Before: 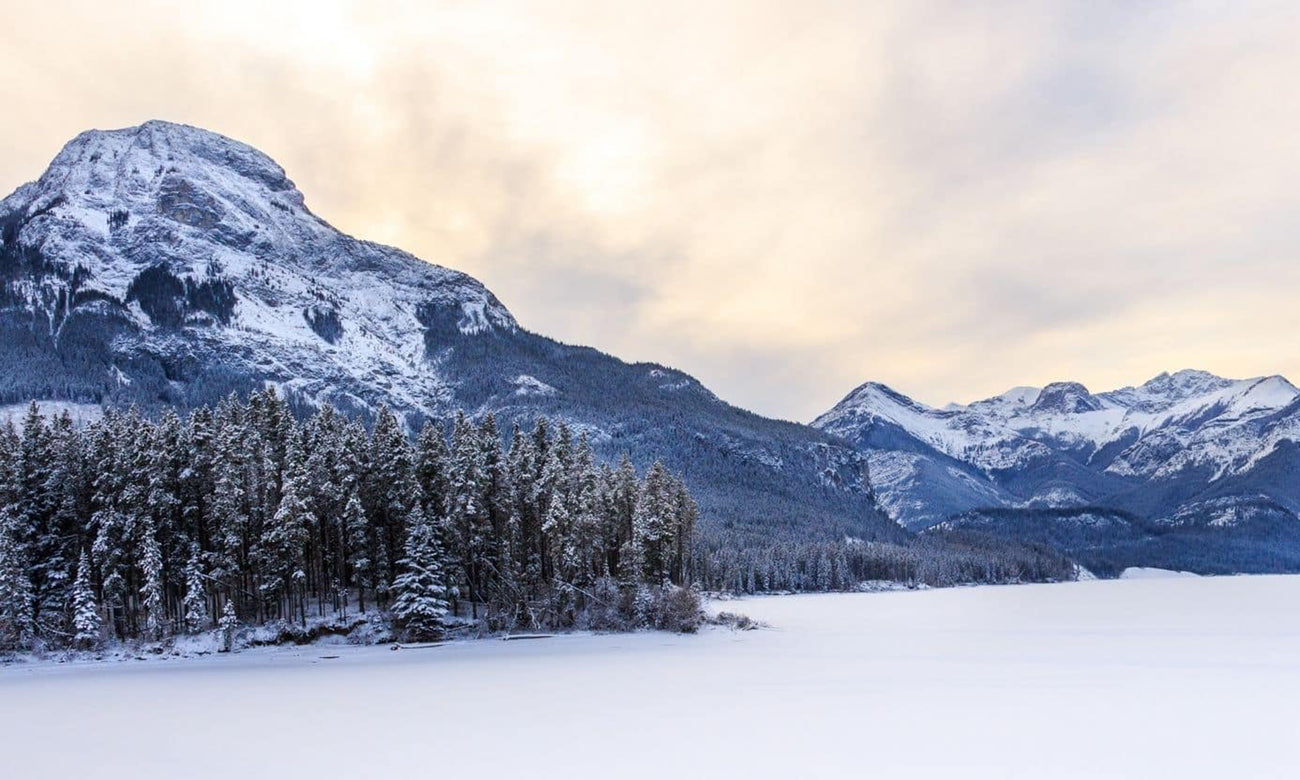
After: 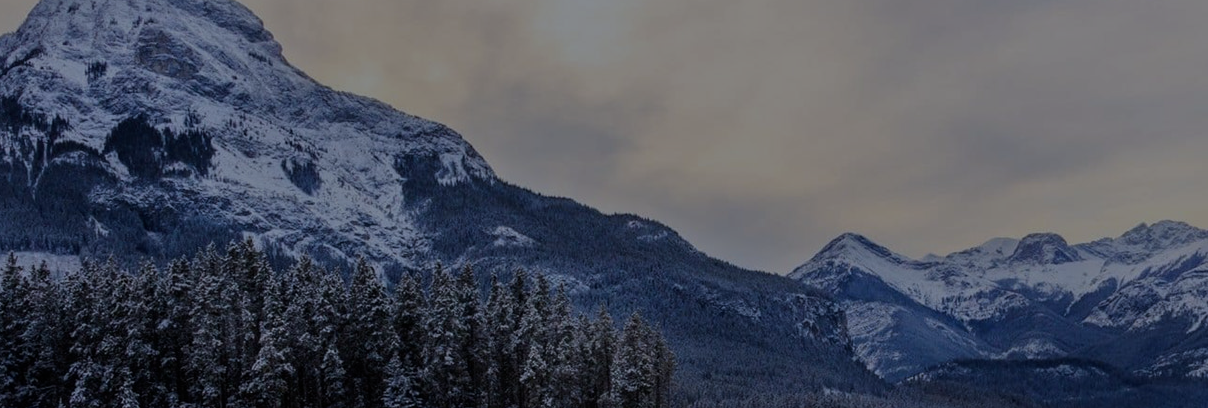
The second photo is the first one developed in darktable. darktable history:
tone equalizer: -8 EV -2 EV, -7 EV -2 EV, -6 EV -2 EV, -5 EV -2 EV, -4 EV -2 EV, -3 EV -2 EV, -2 EV -2 EV, -1 EV -1.63 EV, +0 EV -2 EV
white balance: red 0.974, blue 1.044
crop: left 1.744%, top 19.225%, right 5.069%, bottom 28.357%
